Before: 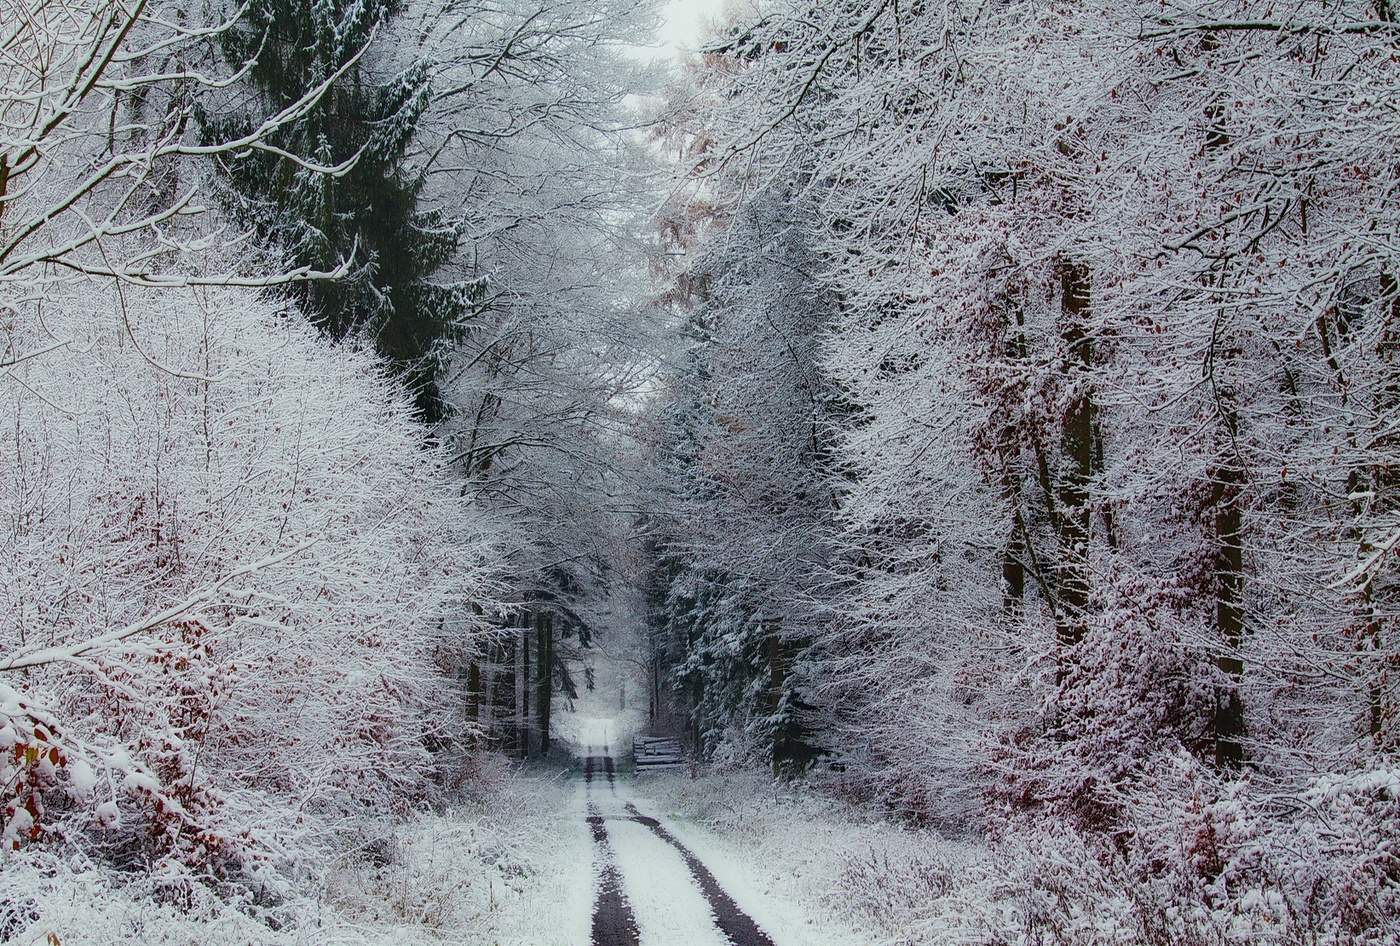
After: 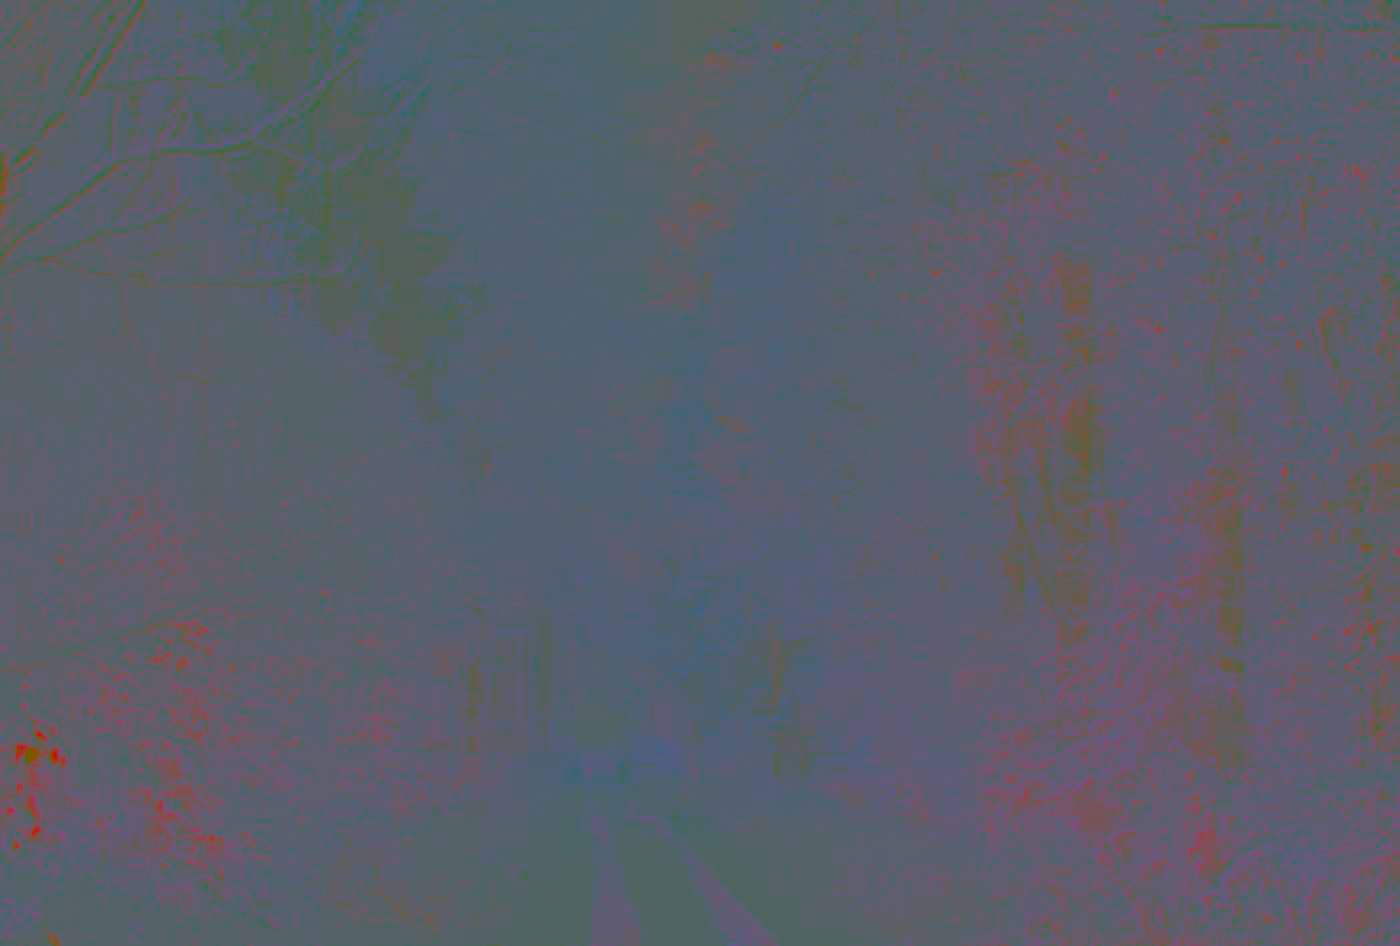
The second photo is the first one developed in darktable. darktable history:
contrast brightness saturation: contrast -0.984, brightness -0.16, saturation 0.748
exposure: compensate highlight preservation false
